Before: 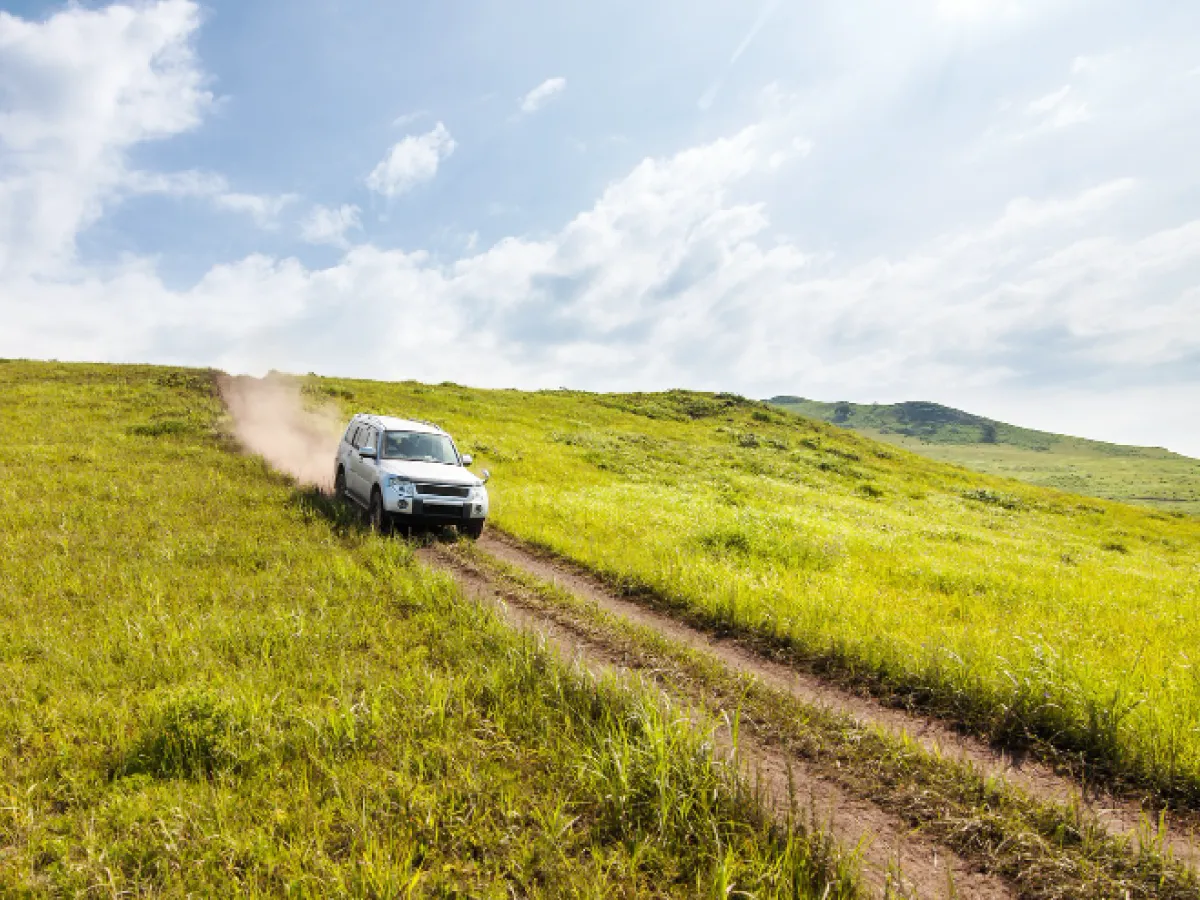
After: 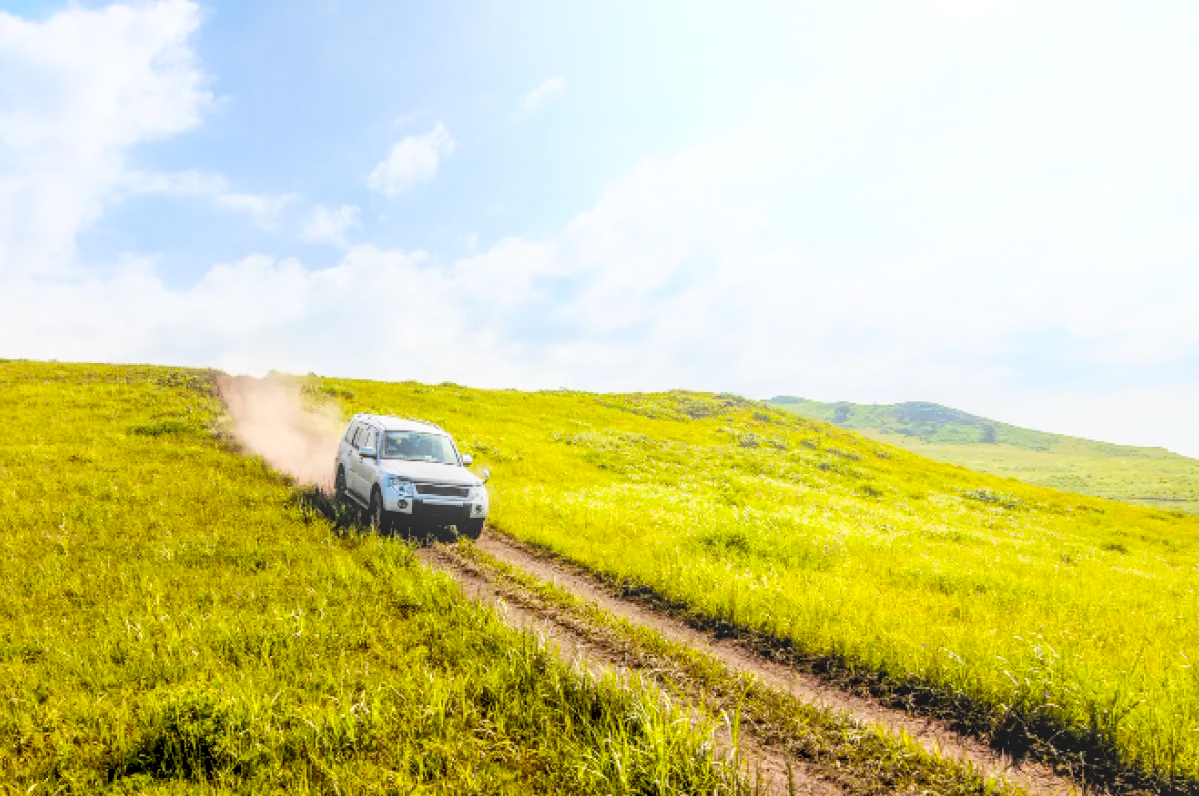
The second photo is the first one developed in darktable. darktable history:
crop and rotate: top 0%, bottom 11.49%
local contrast: highlights 19%, detail 186%
bloom: size 38%, threshold 95%, strength 30%
filmic rgb: black relative exposure -7.75 EV, white relative exposure 4.4 EV, threshold 3 EV, target black luminance 0%, hardness 3.76, latitude 50.51%, contrast 1.074, highlights saturation mix 10%, shadows ↔ highlights balance -0.22%, color science v4 (2020), enable highlight reconstruction true
